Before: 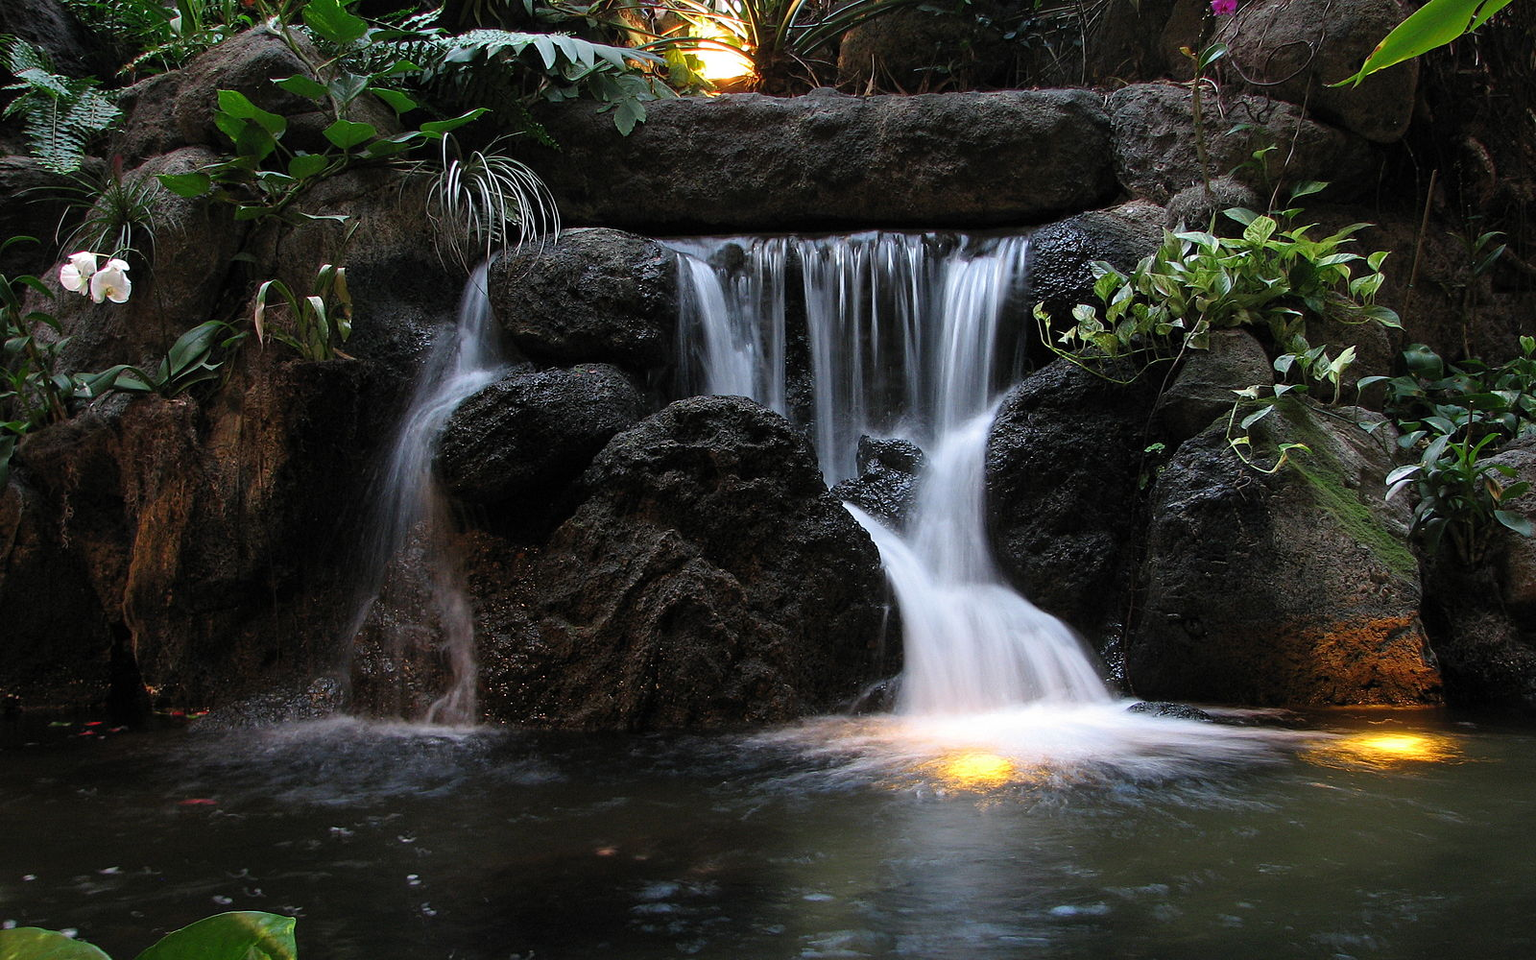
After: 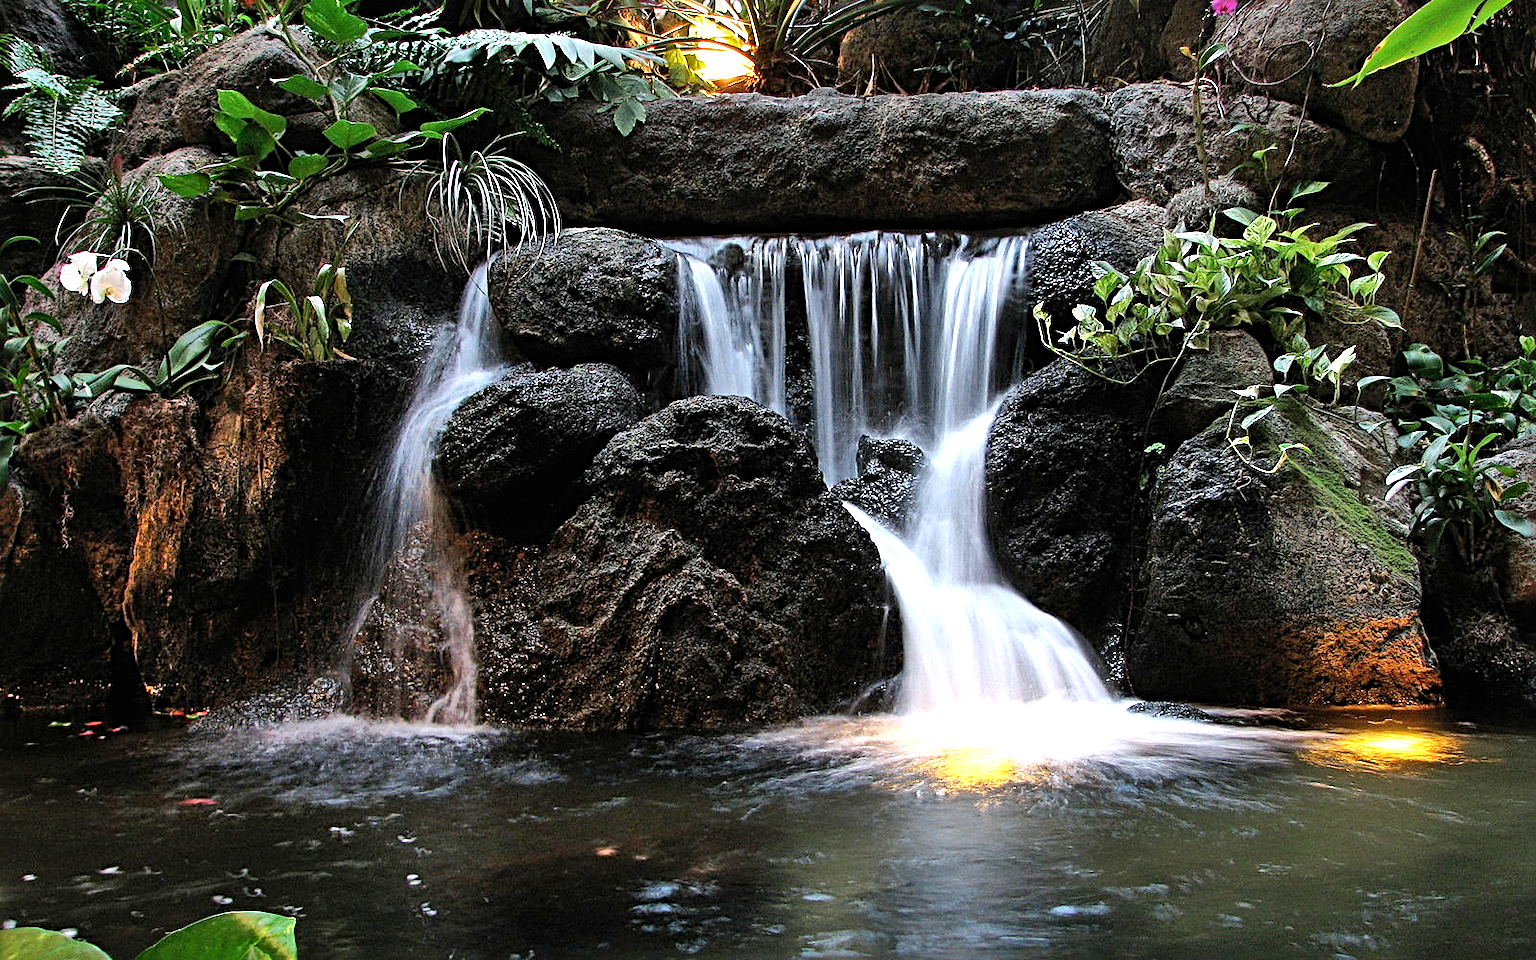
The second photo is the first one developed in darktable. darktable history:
sharpen: radius 3.985
exposure: black level correction 0, exposure 0.693 EV, compensate highlight preservation false
shadows and highlights: radius 101.09, shadows 50.44, highlights -64.94, soften with gaussian
